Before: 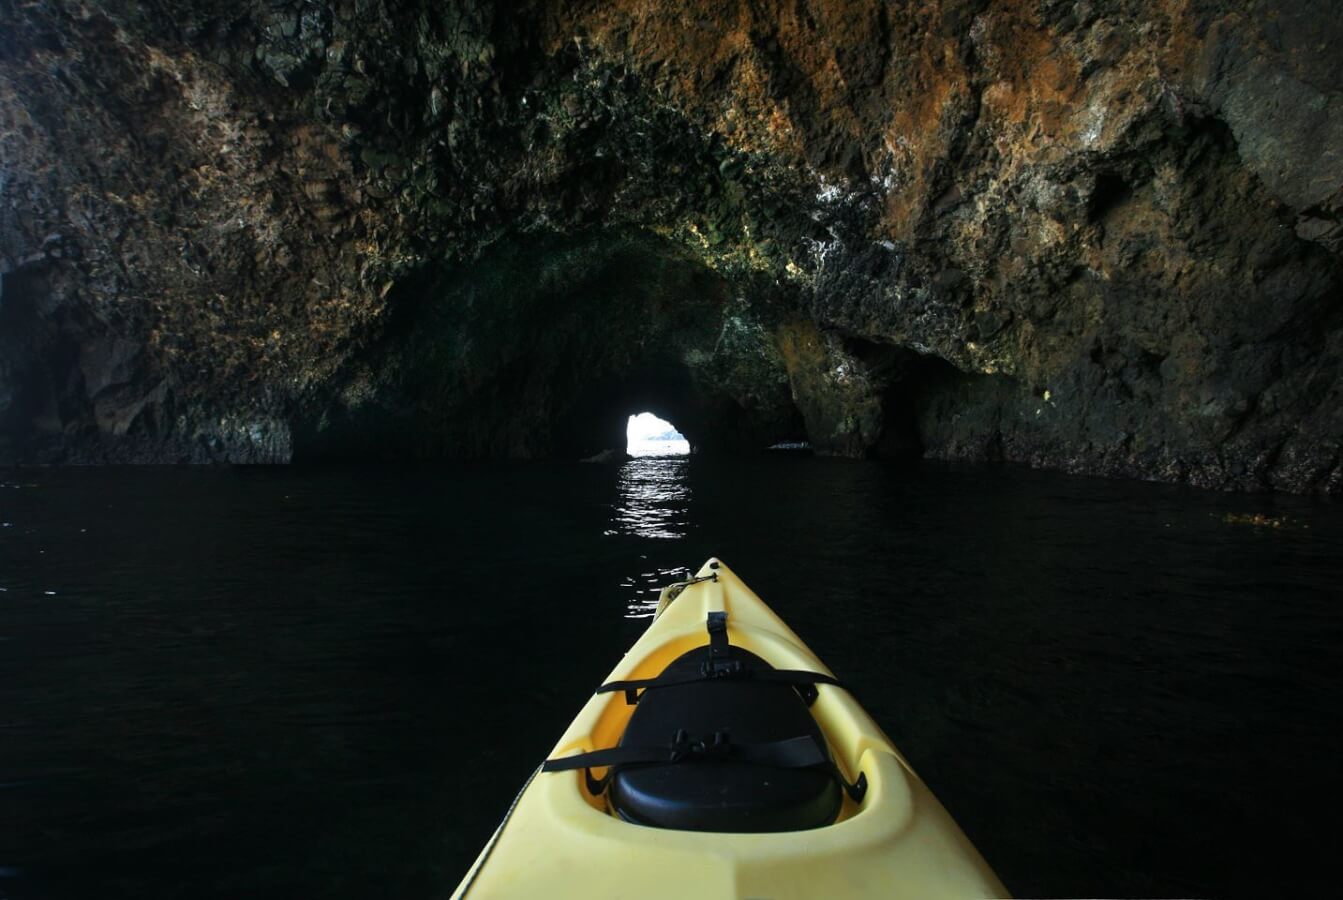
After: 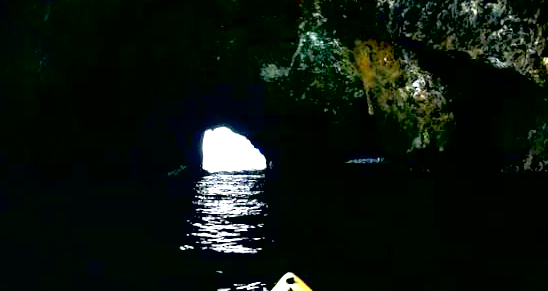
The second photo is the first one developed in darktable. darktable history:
exposure: black level correction 0.014, exposure 1.765 EV, compensate highlight preservation false
local contrast: mode bilateral grid, contrast 21, coarseness 51, detail 129%, midtone range 0.2
crop: left 31.621%, top 31.737%, right 27.539%, bottom 35.892%
haze removal: compatibility mode true, adaptive false
